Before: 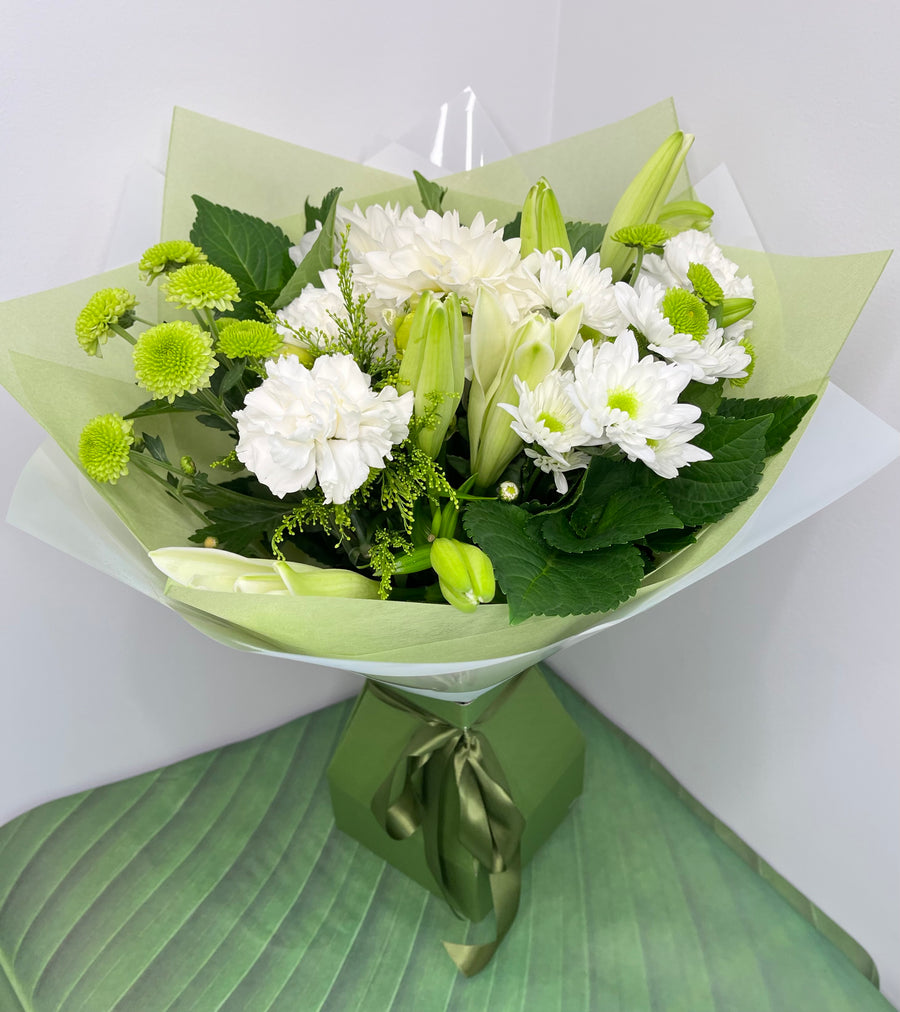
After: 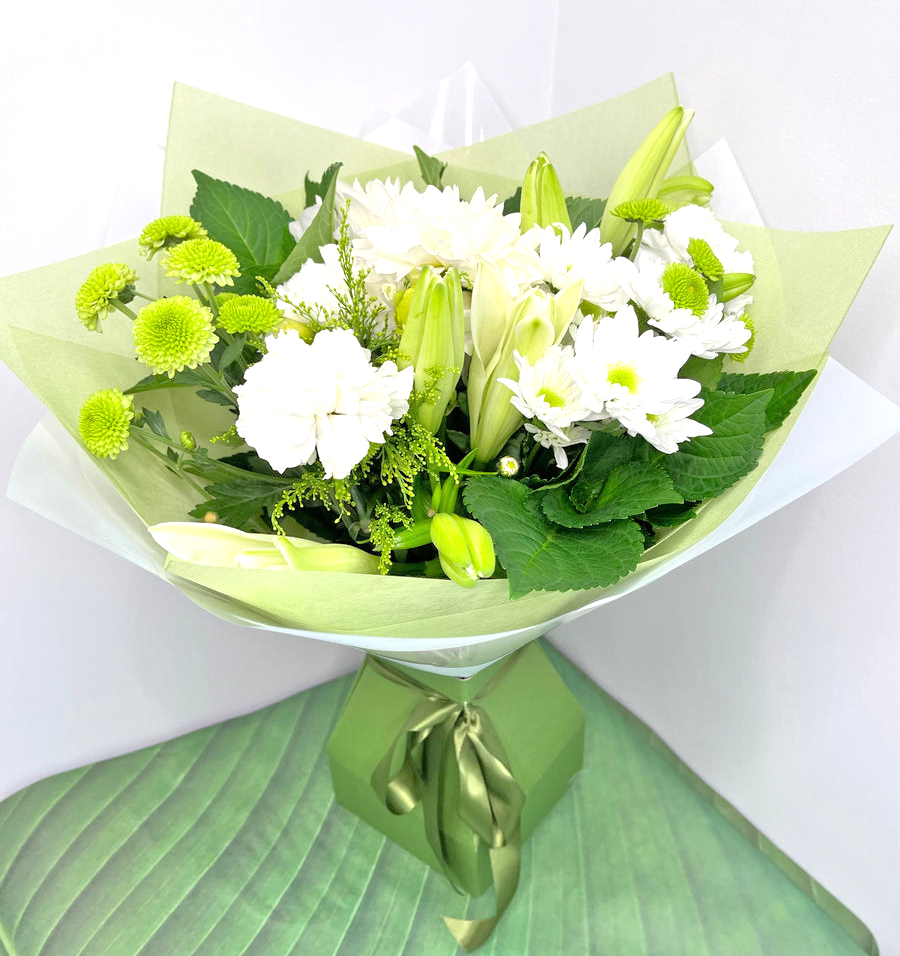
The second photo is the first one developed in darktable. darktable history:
crop and rotate: top 2.479%, bottom 3.018%
tone equalizer: -7 EV 0.15 EV, -6 EV 0.6 EV, -5 EV 1.15 EV, -4 EV 1.33 EV, -3 EV 1.15 EV, -2 EV 0.6 EV, -1 EV 0.15 EV, mask exposure compensation -0.5 EV
exposure: black level correction 0, exposure 0.5 EV, compensate highlight preservation false
white balance: emerald 1
